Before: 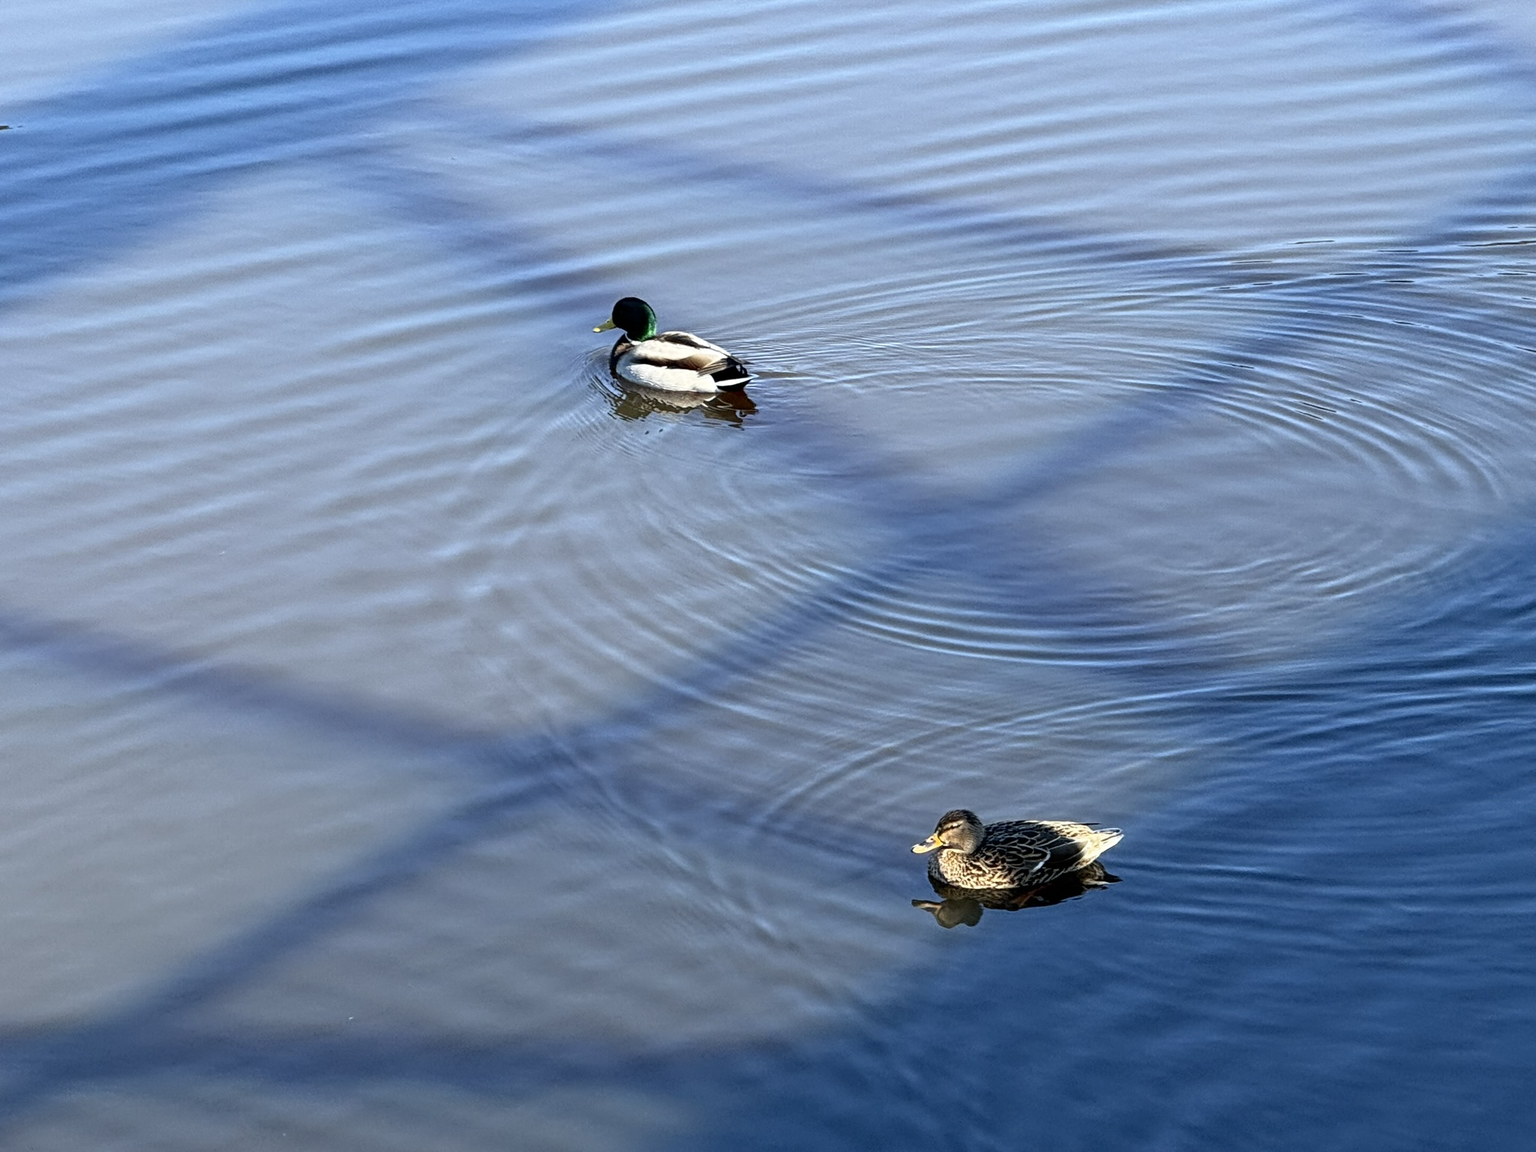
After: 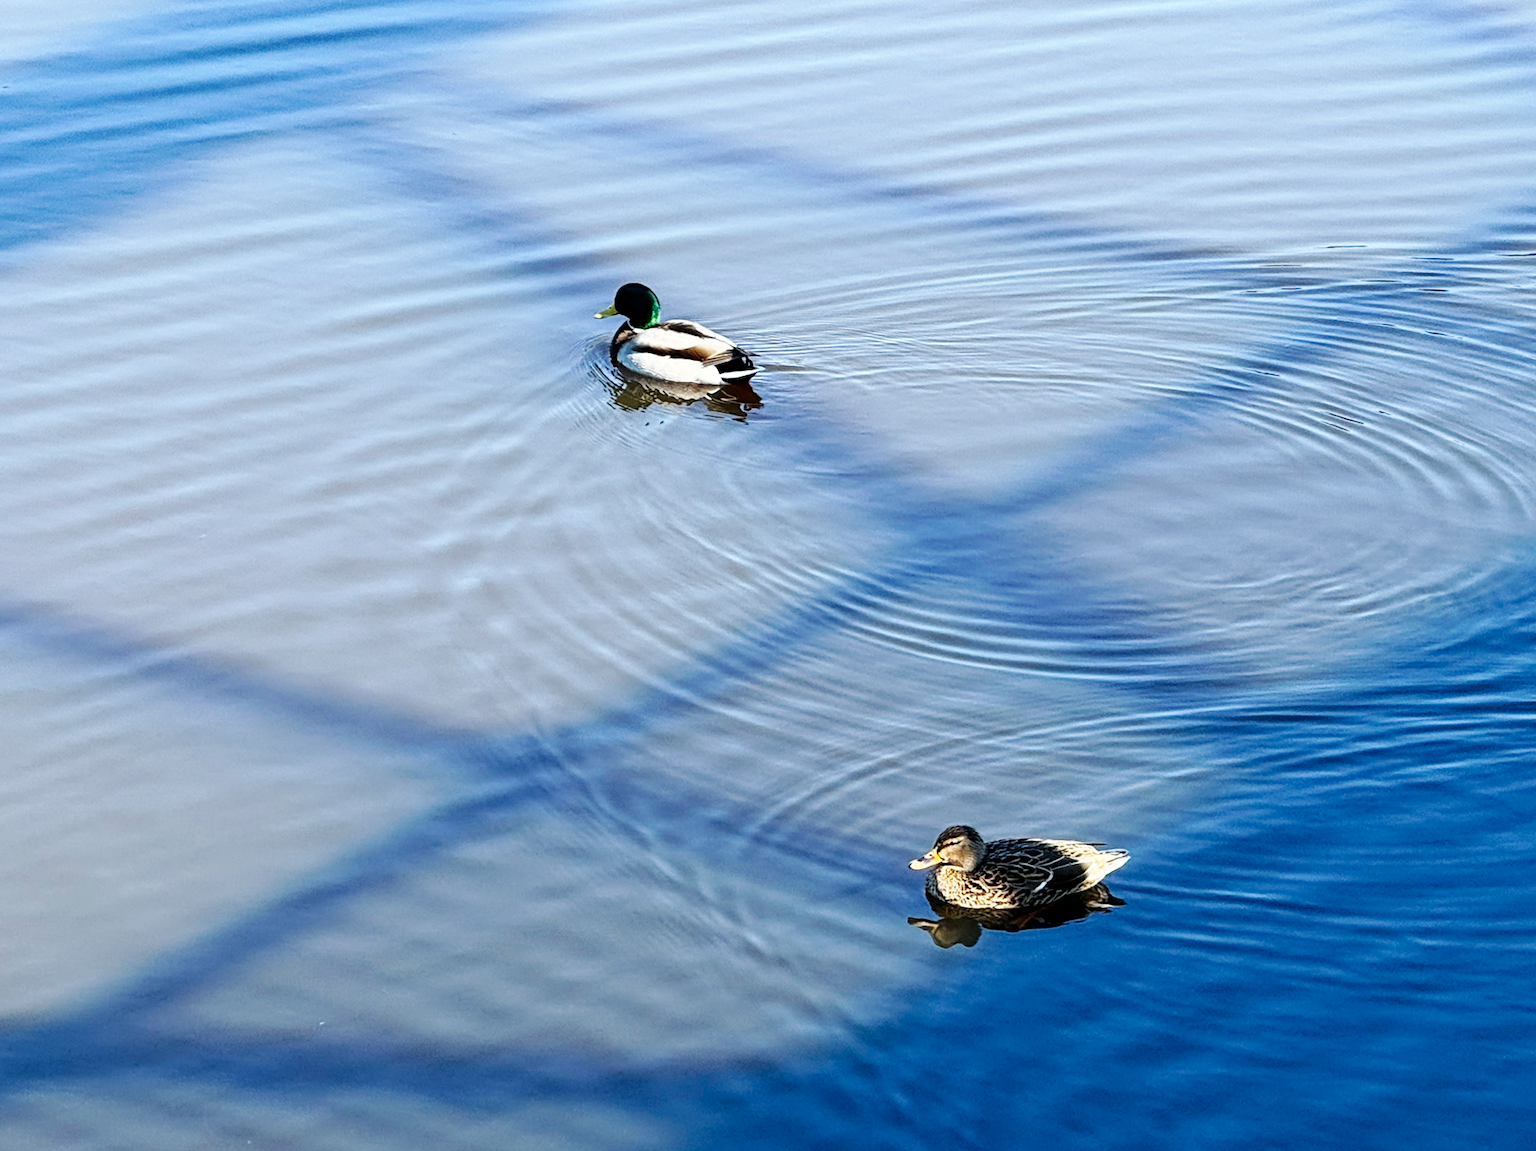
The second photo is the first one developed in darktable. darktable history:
base curve: curves: ch0 [(0, 0) (0.032, 0.025) (0.121, 0.166) (0.206, 0.329) (0.605, 0.79) (1, 1)], preserve colors none
crop and rotate: angle -1.69°
